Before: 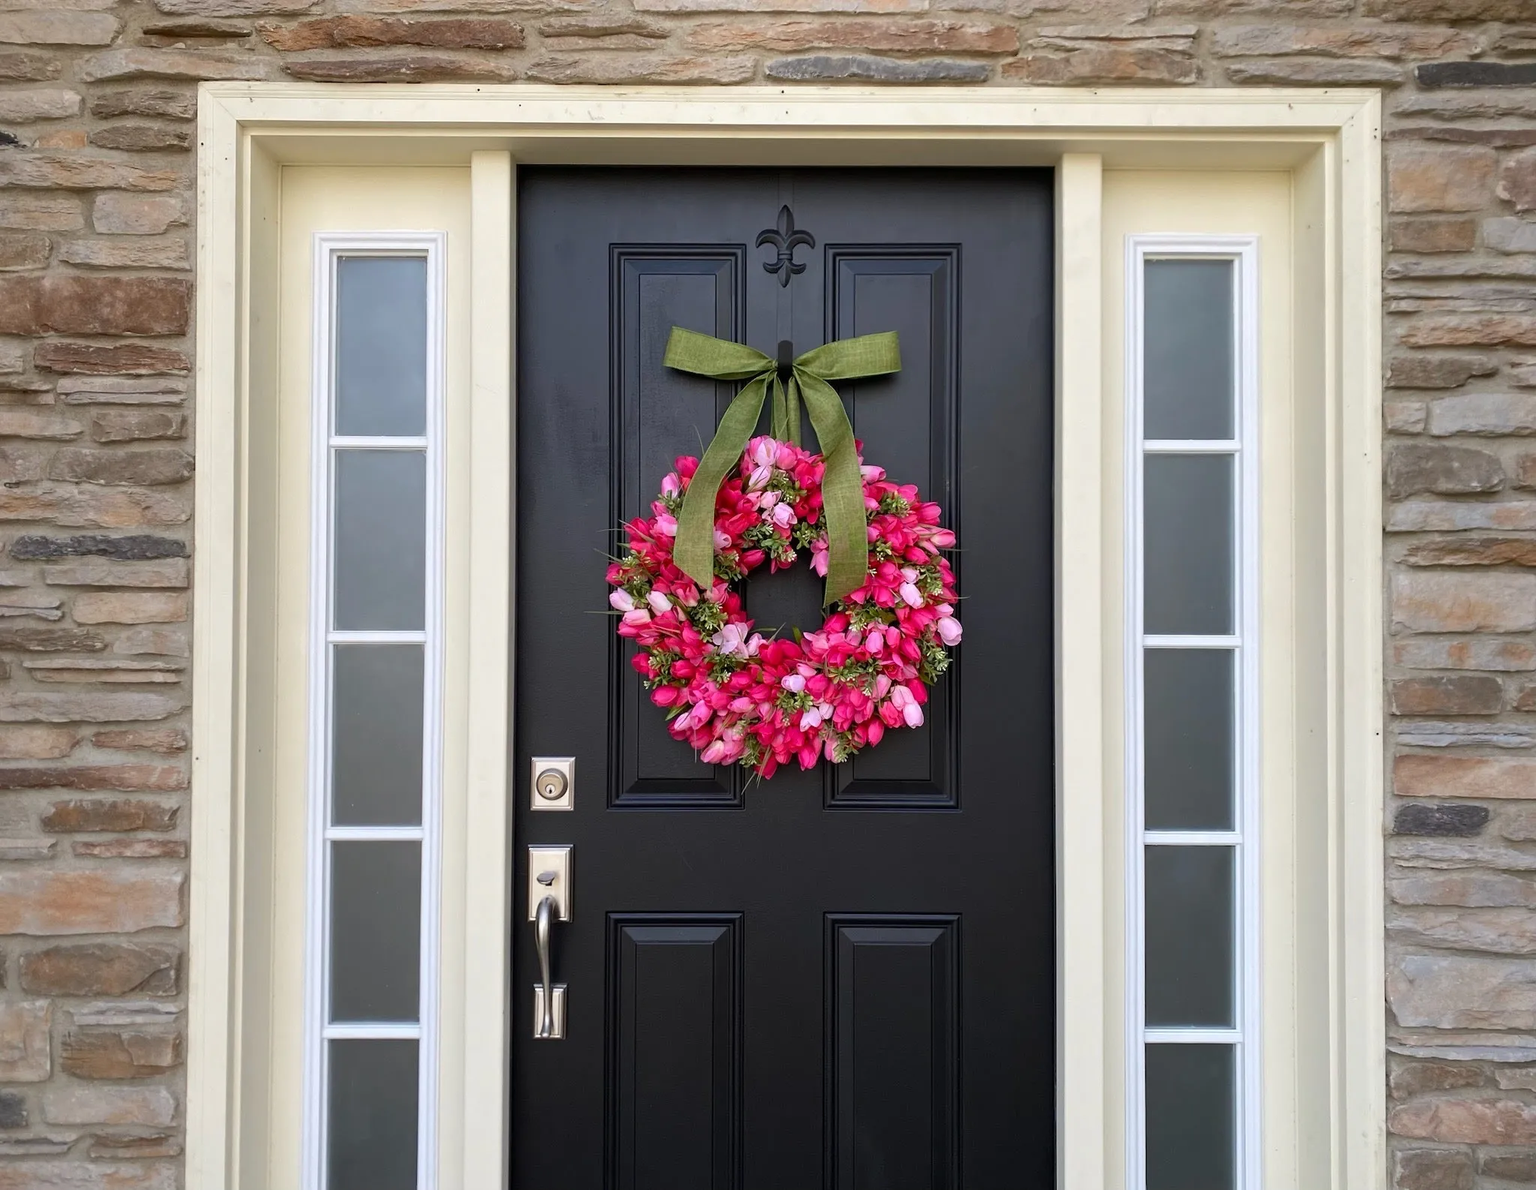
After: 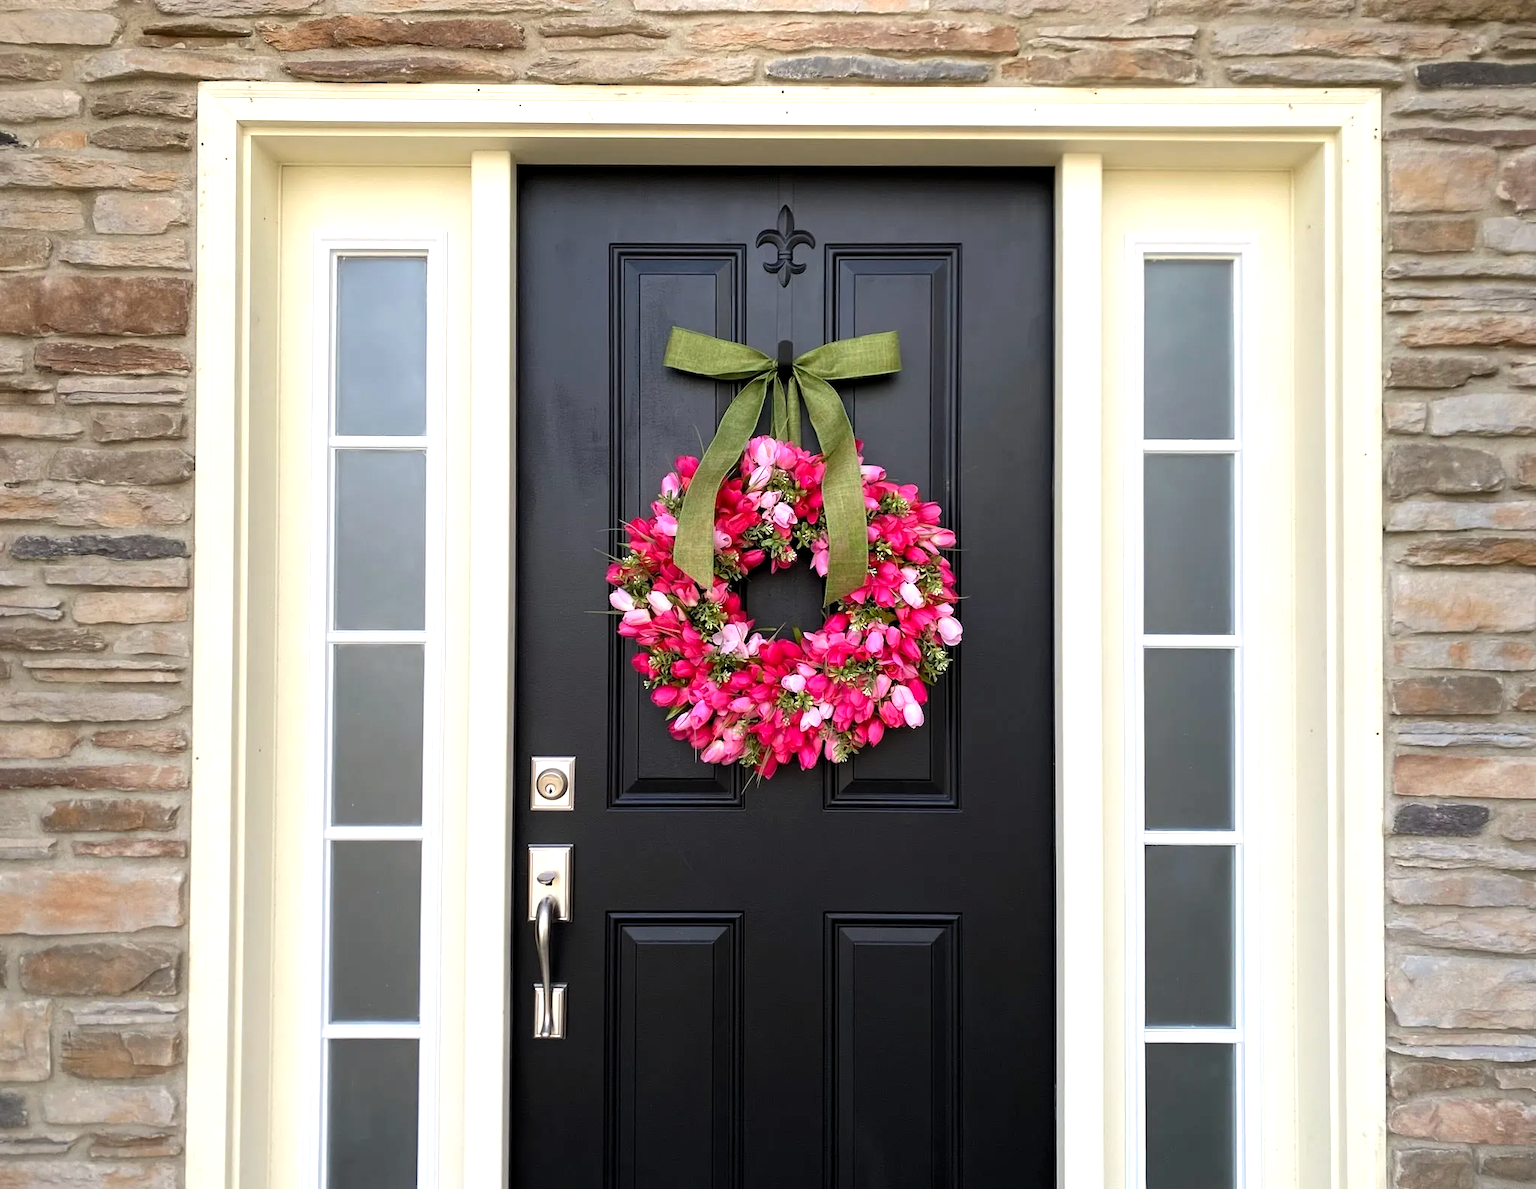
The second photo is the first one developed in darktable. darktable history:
tone equalizer: -8 EV -0.442 EV, -7 EV -0.356 EV, -6 EV -0.323 EV, -5 EV -0.251 EV, -3 EV 0.227 EV, -2 EV 0.353 EV, -1 EV 0.414 EV, +0 EV 0.426 EV
color correction: highlights b* 2.98
levels: levels [0.016, 0.484, 0.953]
